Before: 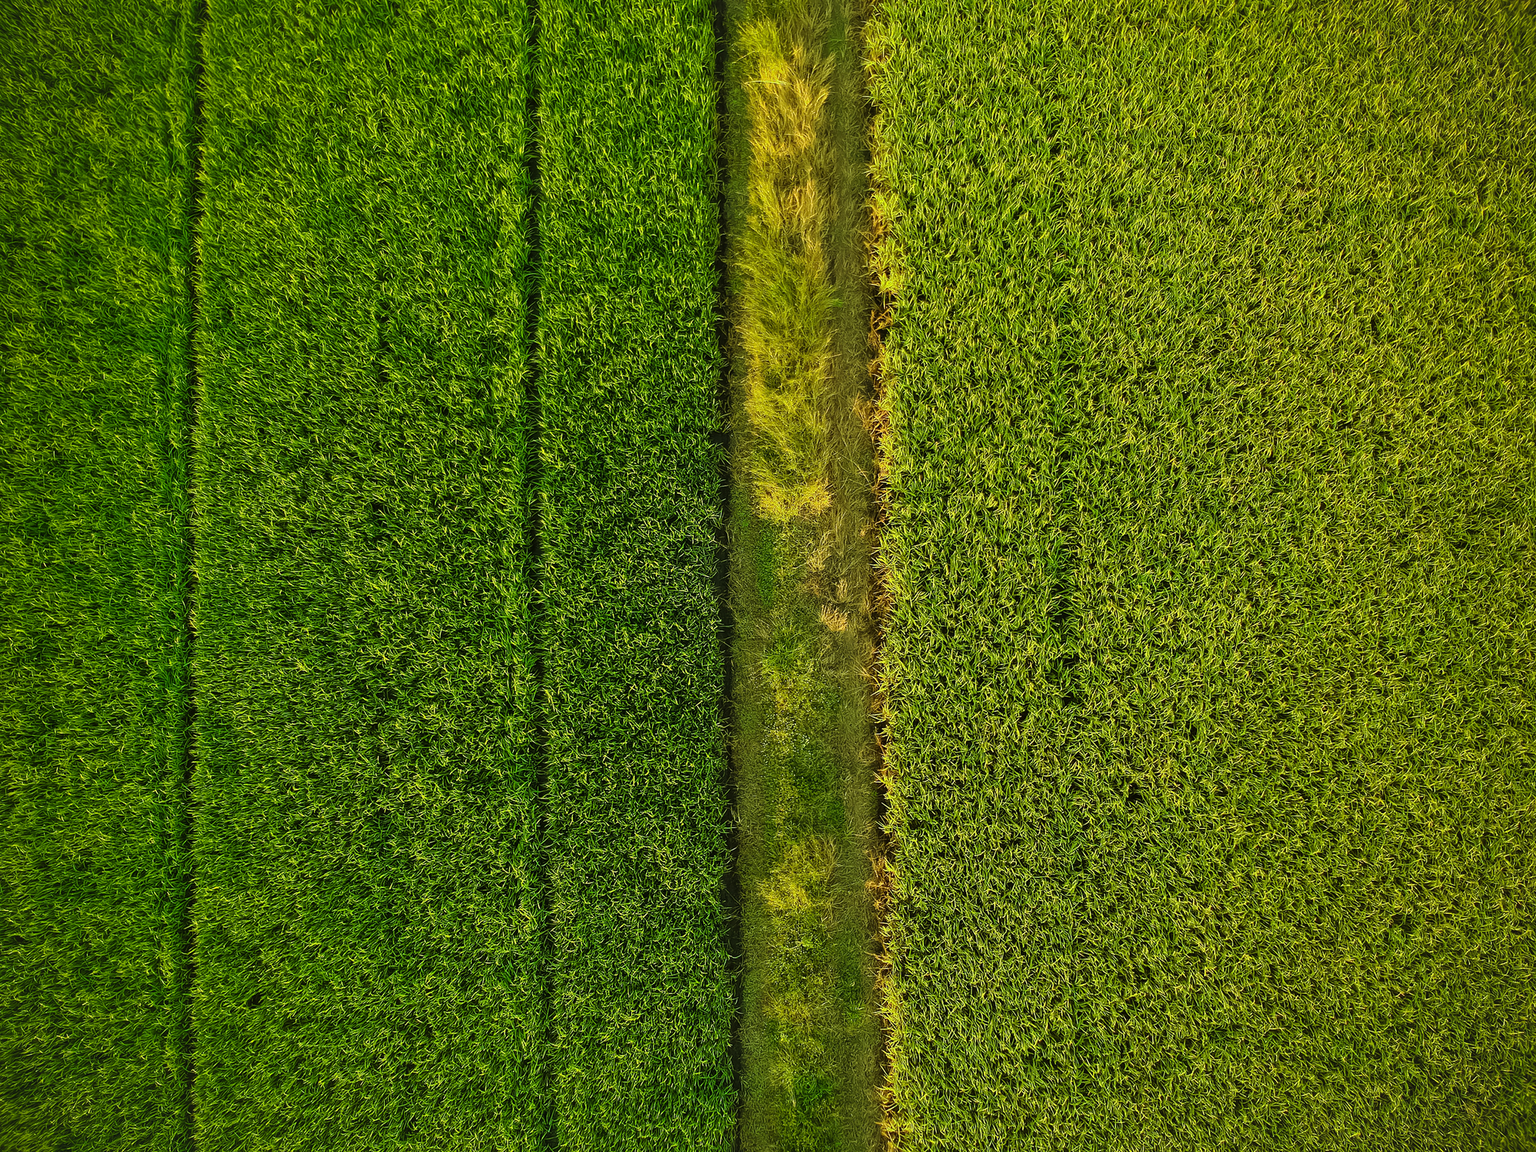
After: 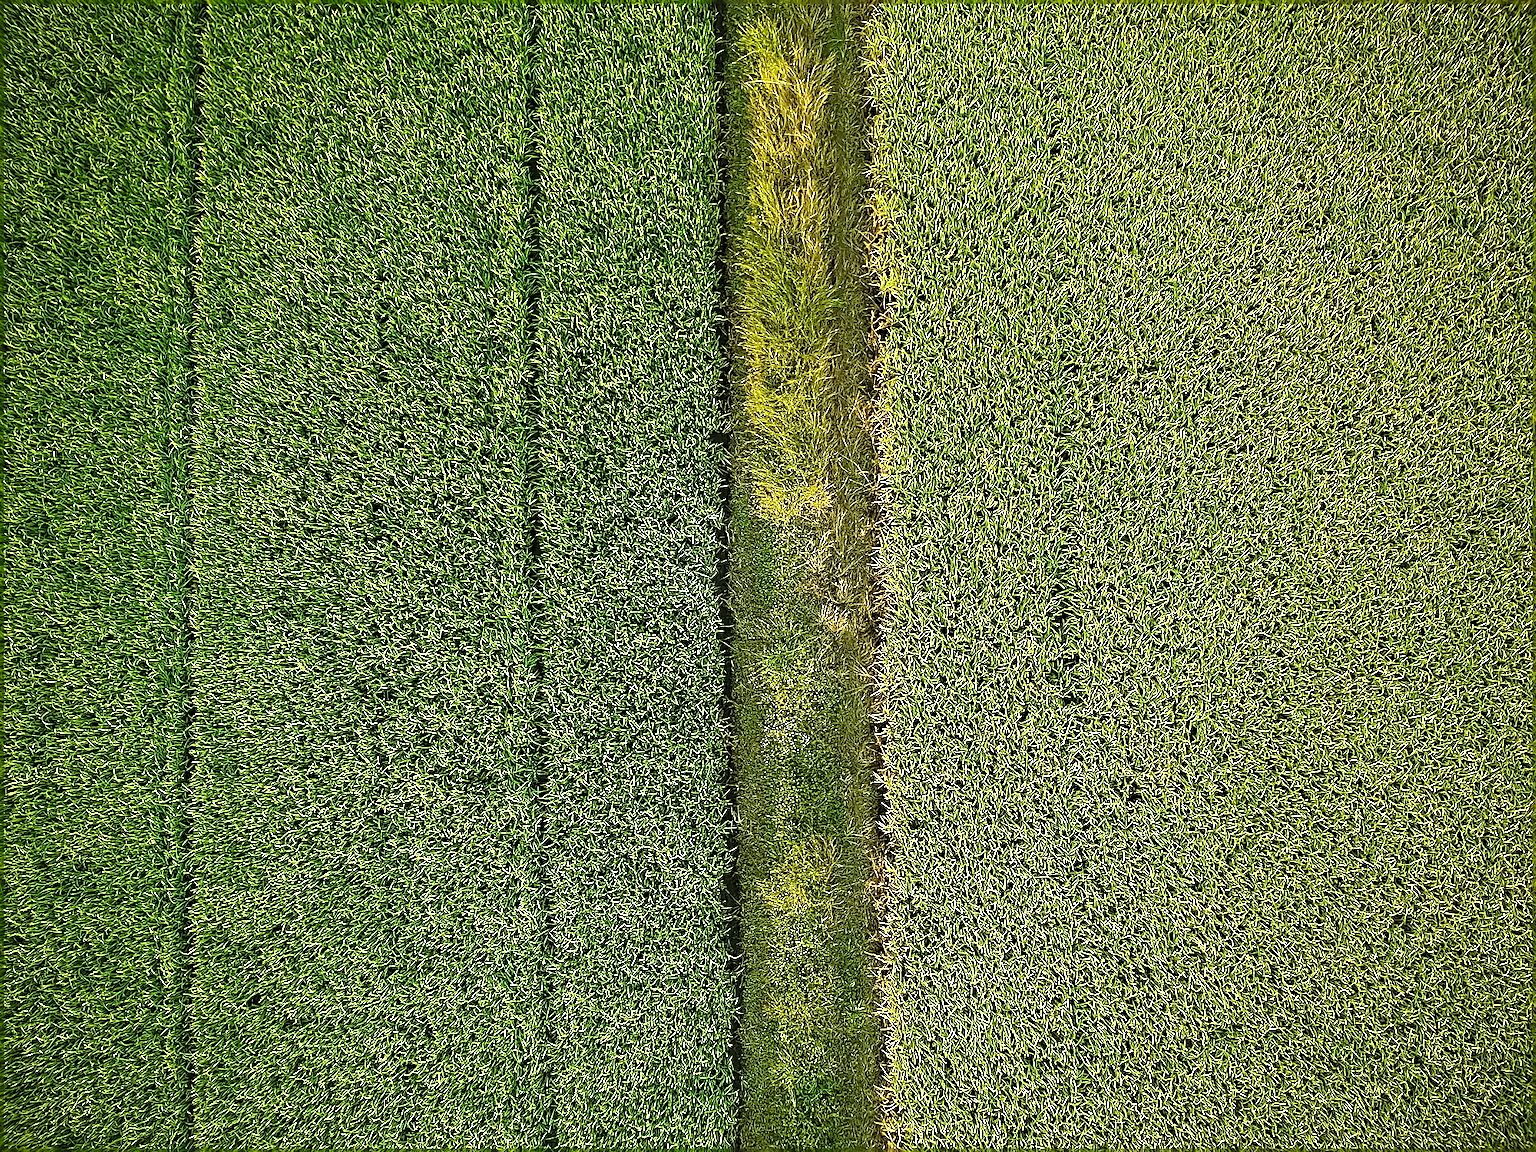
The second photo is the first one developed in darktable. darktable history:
sharpen: amount 2
white balance: red 0.967, blue 1.119, emerald 0.756
